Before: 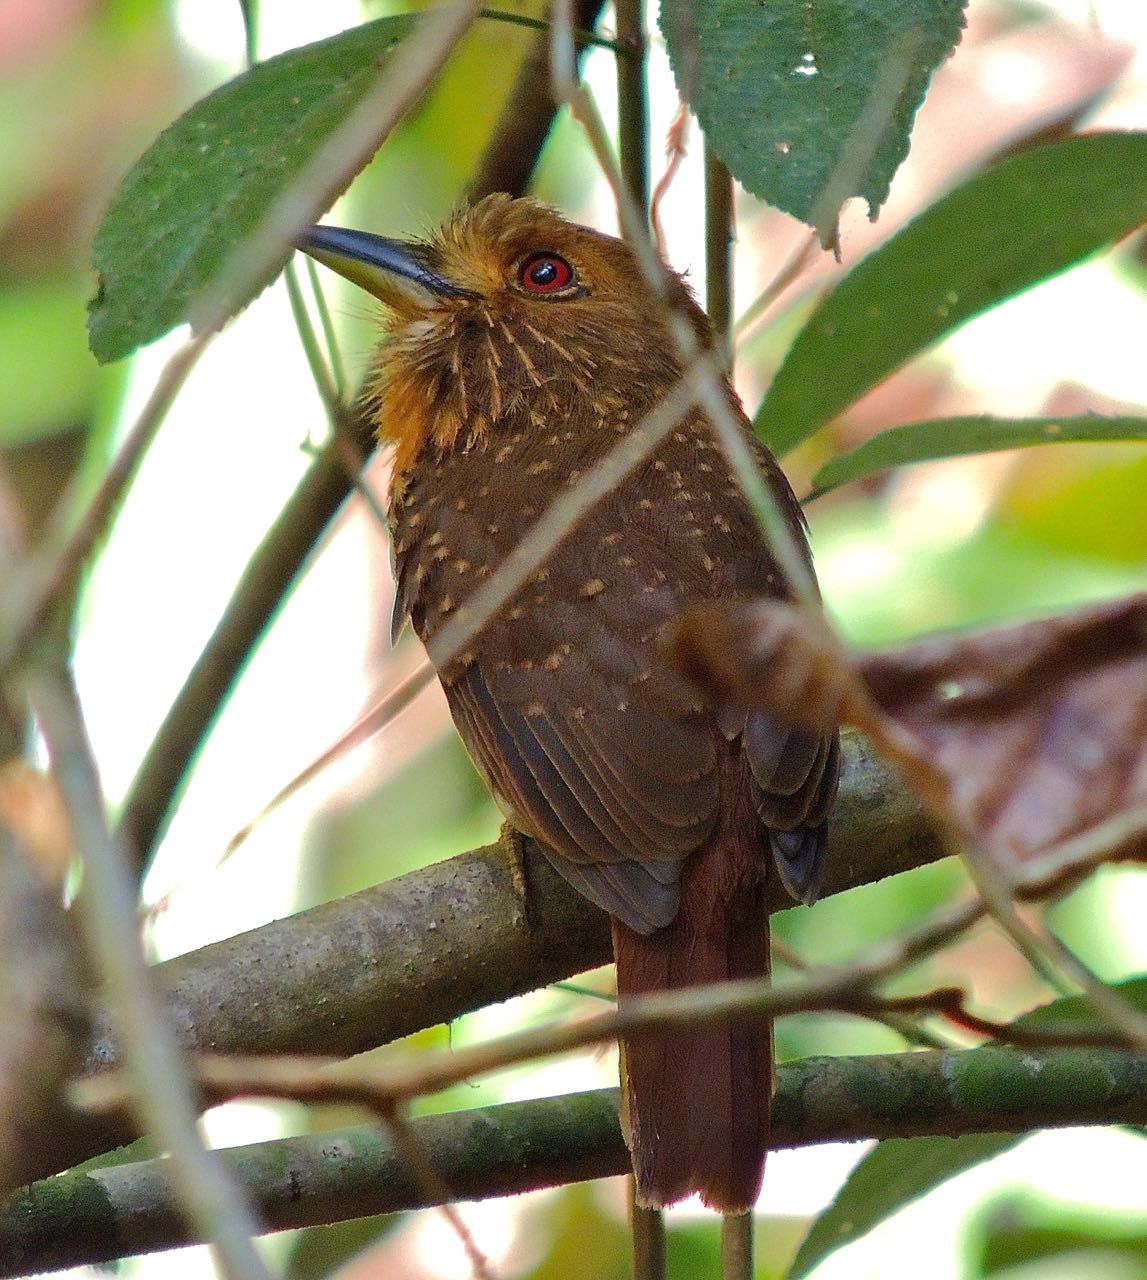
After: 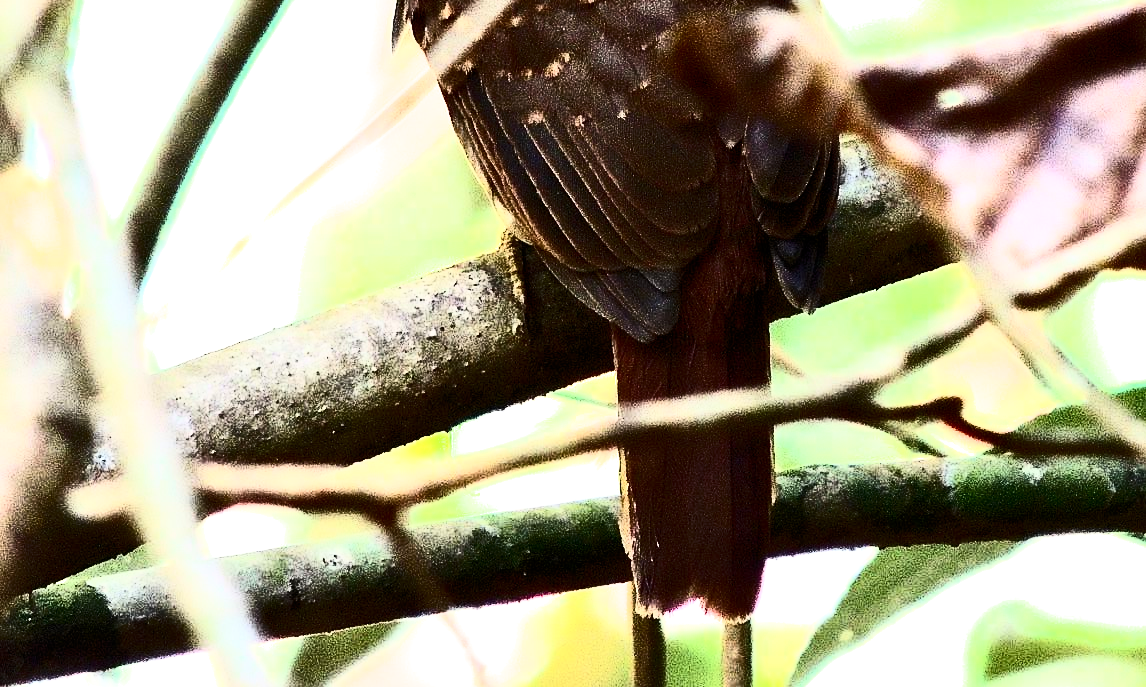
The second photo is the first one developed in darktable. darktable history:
levels: mode automatic, levels [0.016, 0.492, 0.969]
exposure: black level correction 0, exposure 0.704 EV, compensate highlight preservation false
contrast brightness saturation: contrast 0.92, brightness 0.198
filmic rgb: black relative exposure -4.92 EV, white relative exposure 2.84 EV, hardness 3.7, contrast in shadows safe
crop and rotate: top 46.311%, right 0.011%
